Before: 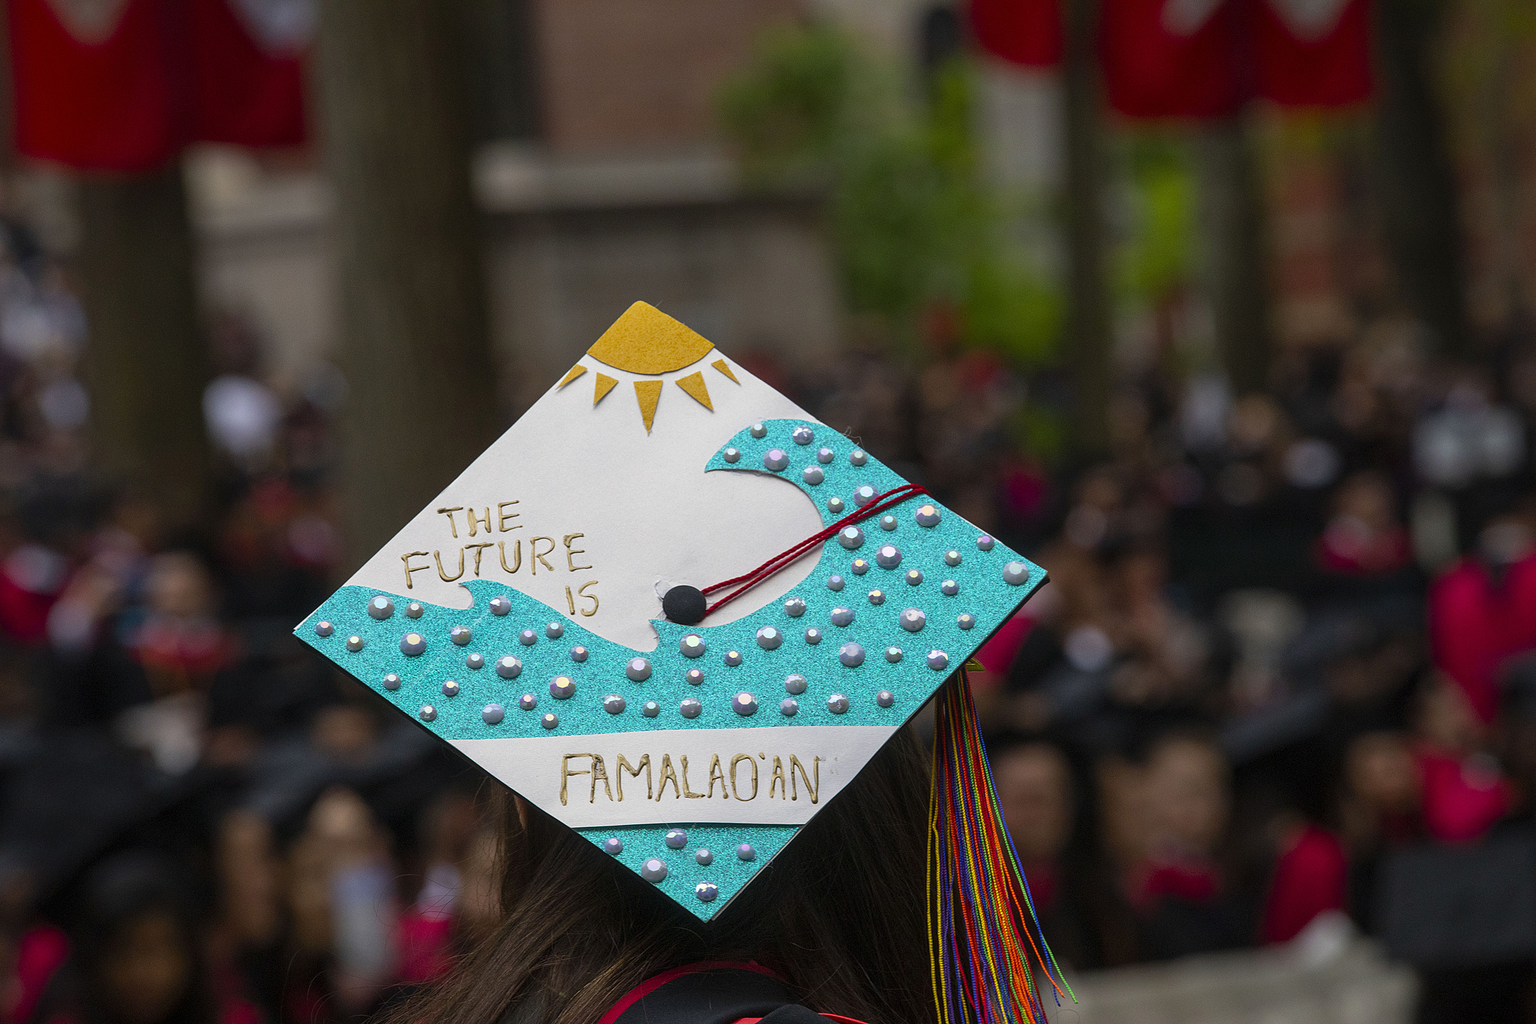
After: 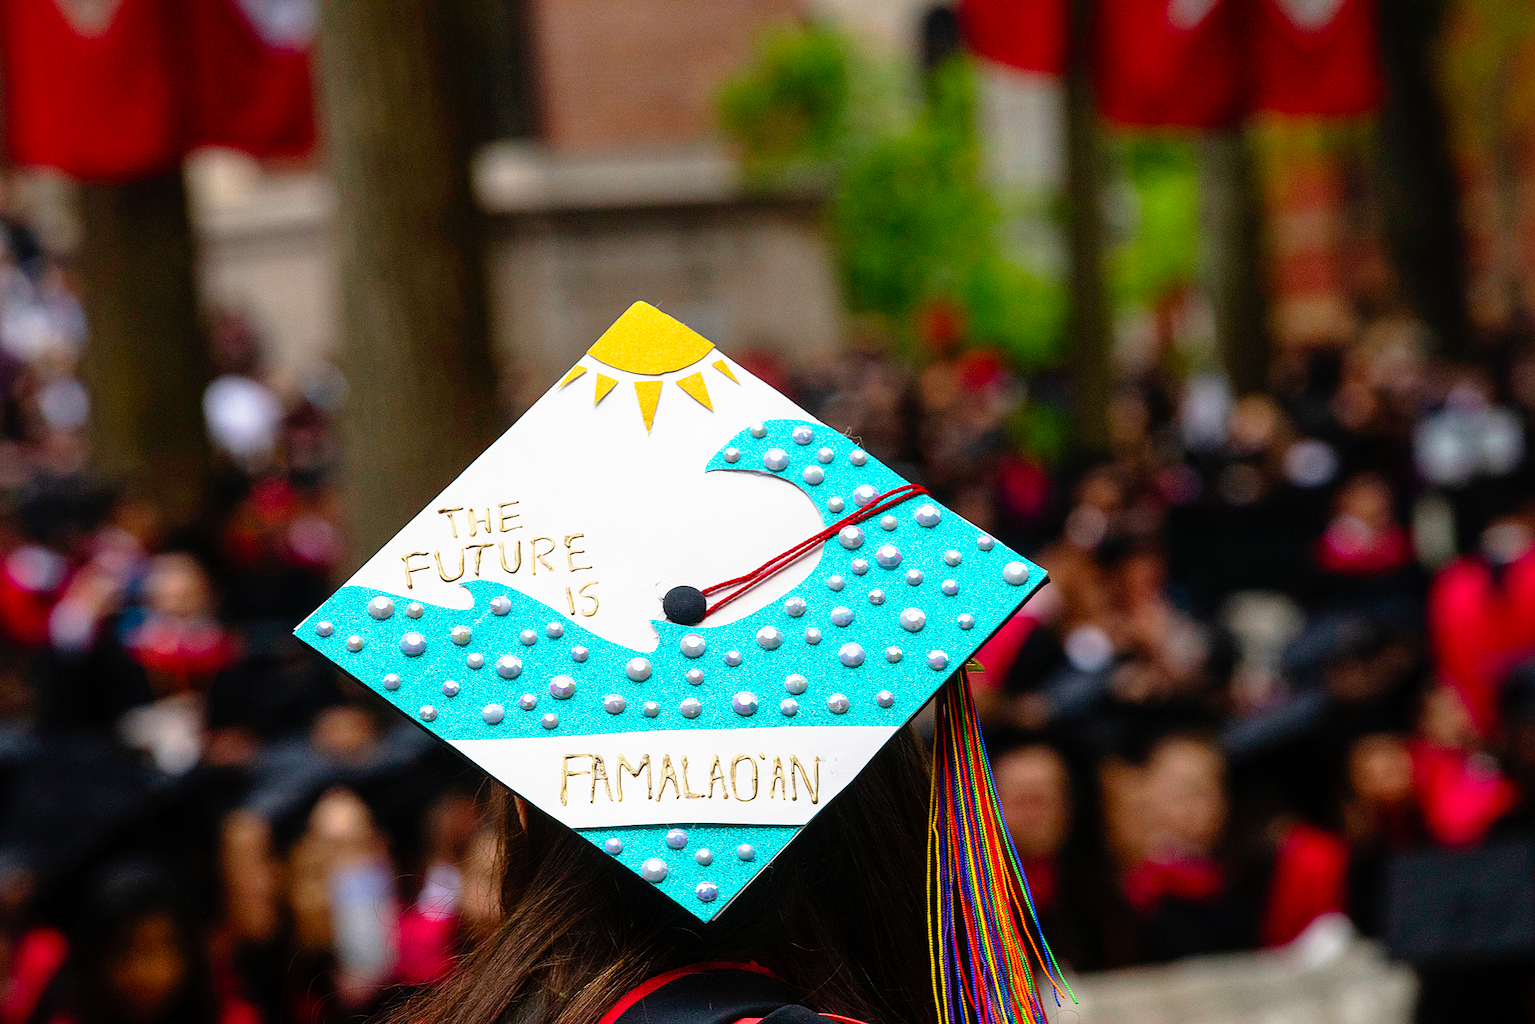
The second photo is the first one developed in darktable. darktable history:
contrast brightness saturation: contrast 0.04, saturation 0.07
base curve: curves: ch0 [(0, 0) (0.012, 0.01) (0.073, 0.168) (0.31, 0.711) (0.645, 0.957) (1, 1)], preserve colors none
